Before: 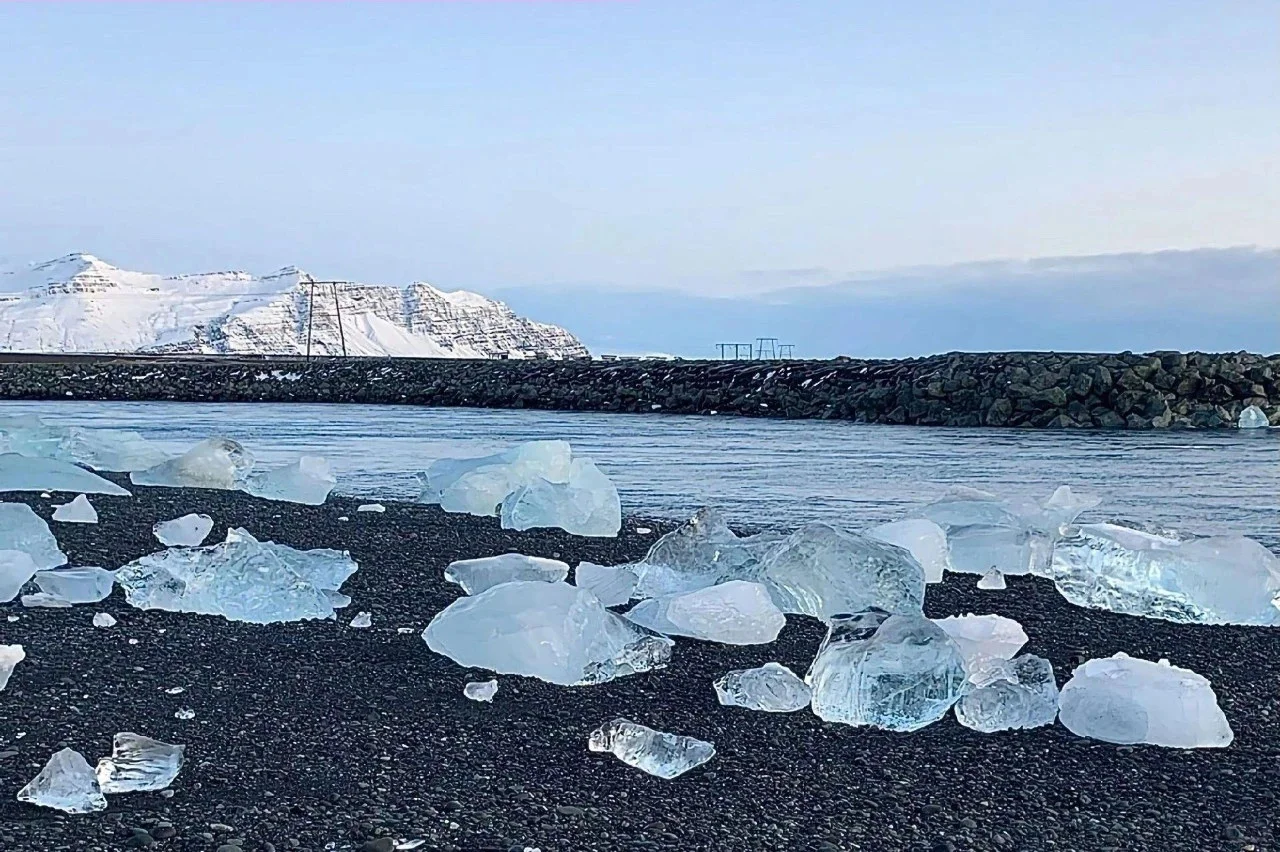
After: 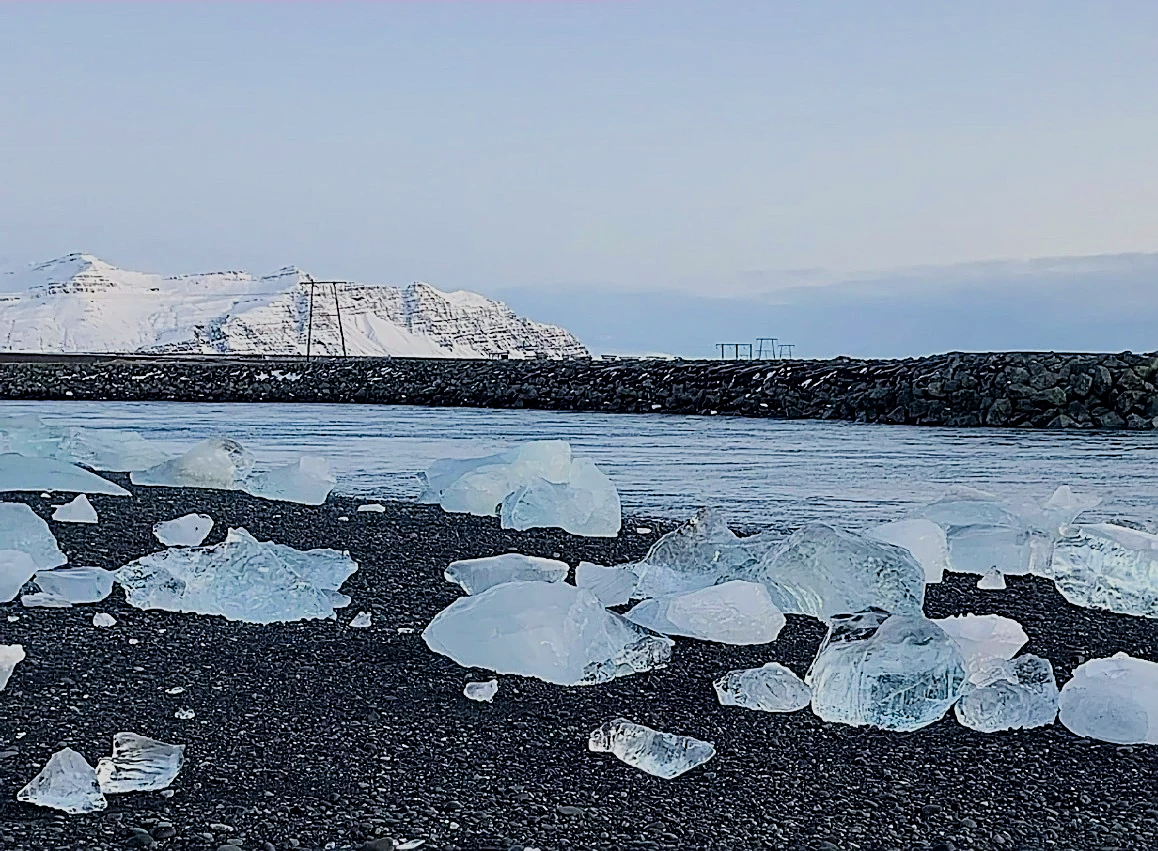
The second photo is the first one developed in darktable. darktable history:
crop: right 9.509%, bottom 0.031%
sharpen: on, module defaults
filmic rgb: black relative exposure -7.65 EV, white relative exposure 4.56 EV, hardness 3.61, contrast 1.05
